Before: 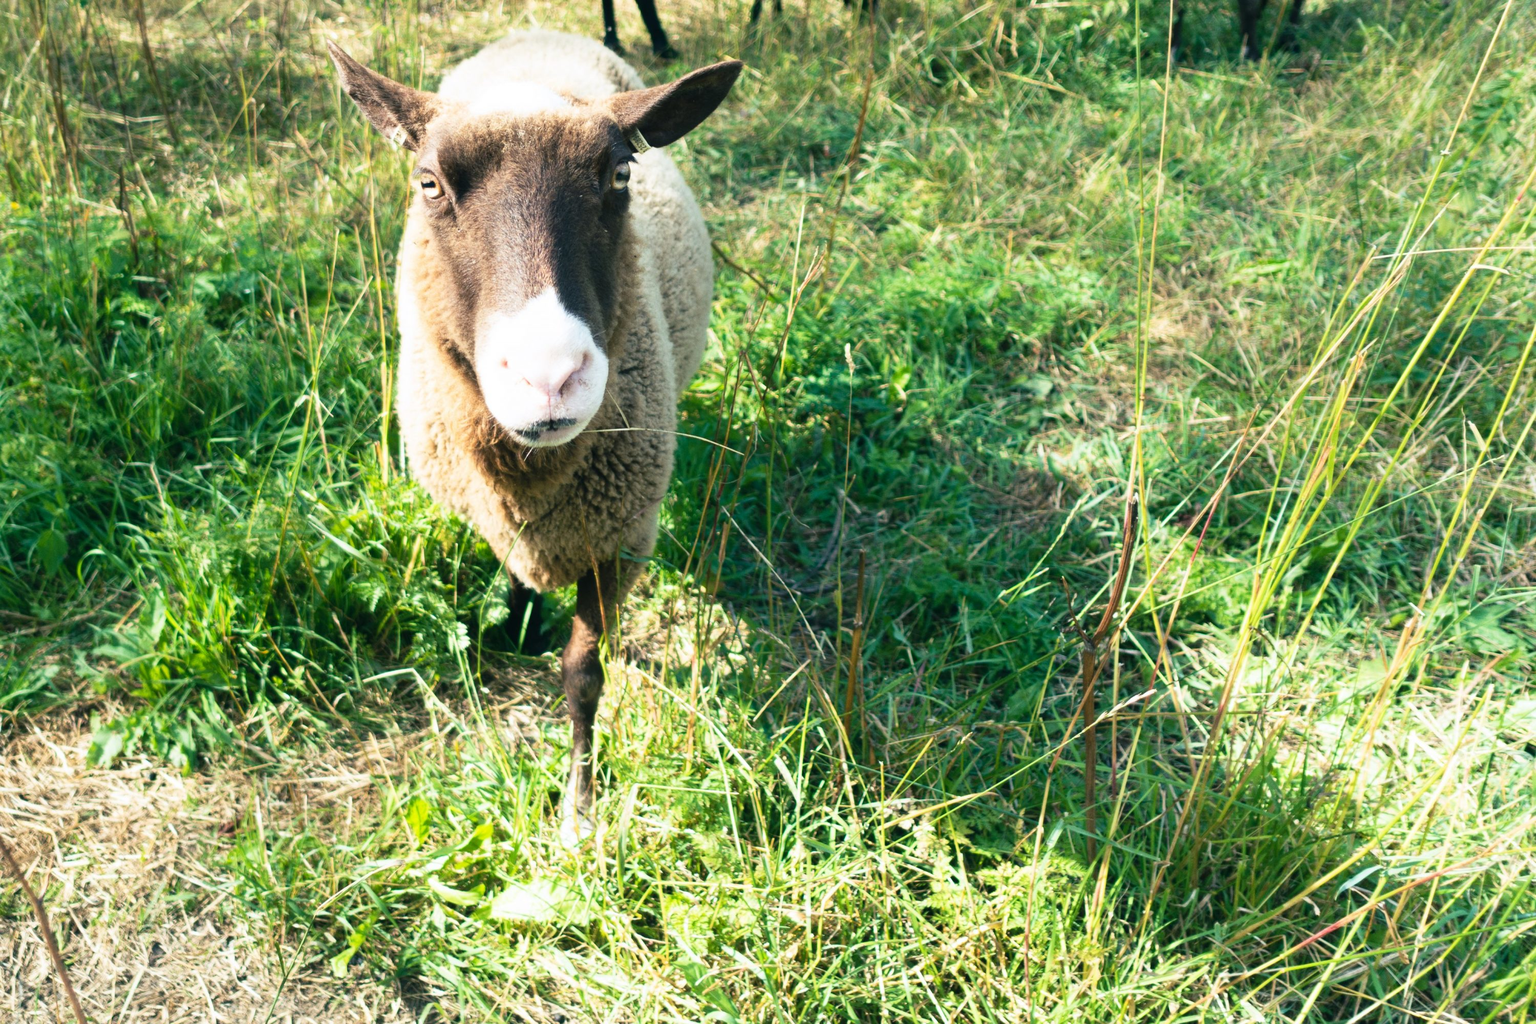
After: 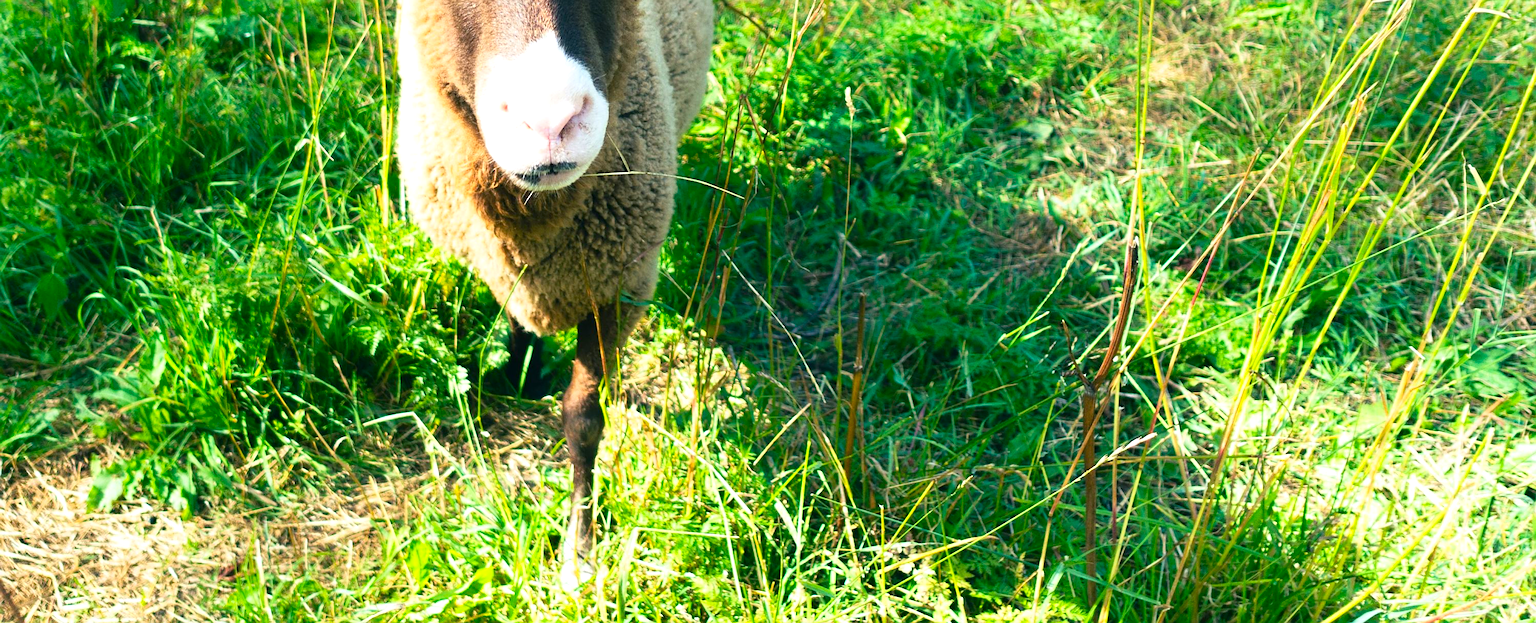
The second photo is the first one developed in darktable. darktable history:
crop and rotate: top 25.095%, bottom 14.022%
sharpen: on, module defaults
contrast brightness saturation: saturation 0.493
shadows and highlights: shadows -12.59, white point adjustment 3.9, highlights 27.73
